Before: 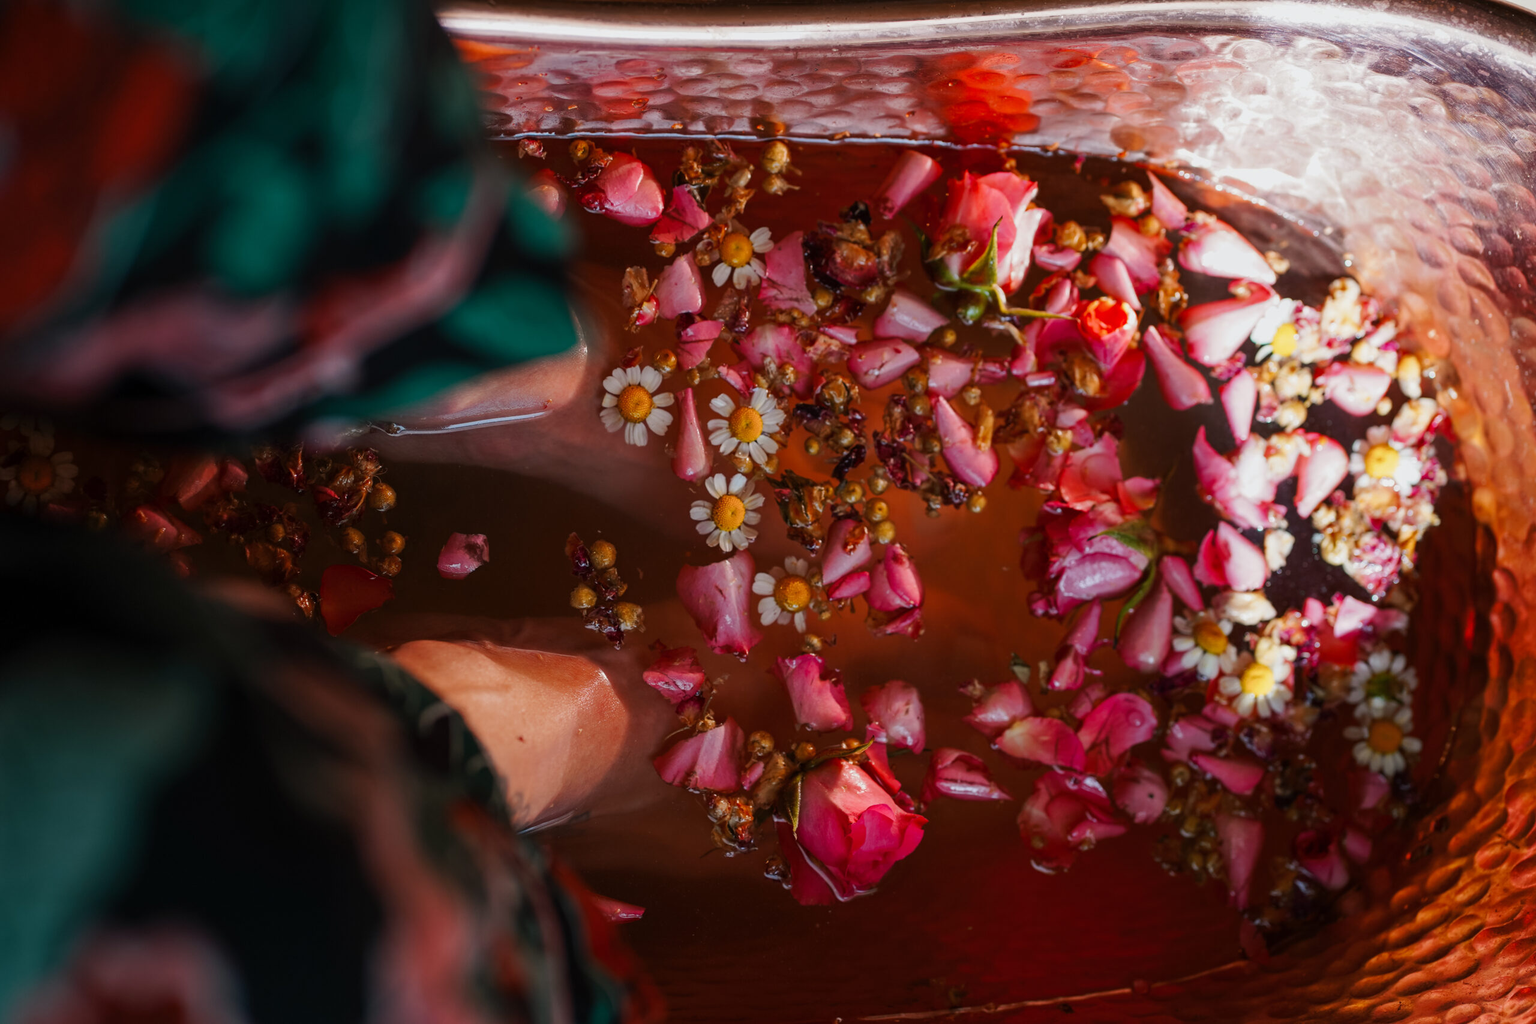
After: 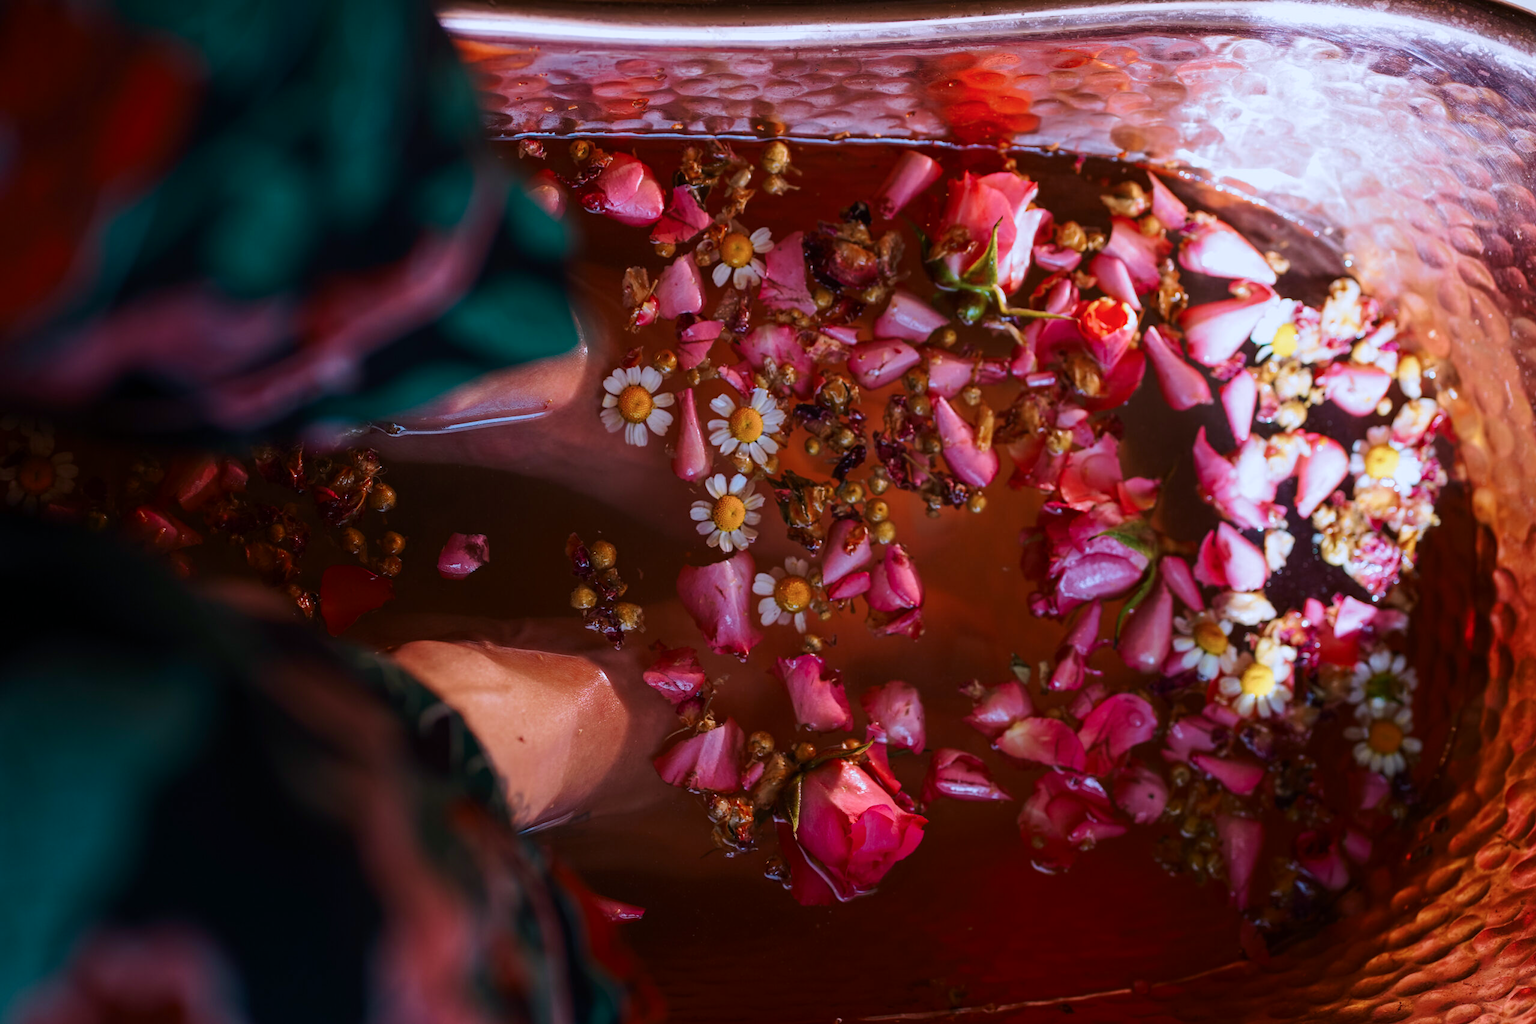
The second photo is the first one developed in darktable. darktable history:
shadows and highlights: shadows -31.56, highlights 29.89
exposure: compensate highlight preservation false
color calibration: gray › normalize channels true, illuminant as shot in camera, x 0.37, y 0.382, temperature 4315.56 K, gamut compression 0.02
velvia: strength 36.6%
